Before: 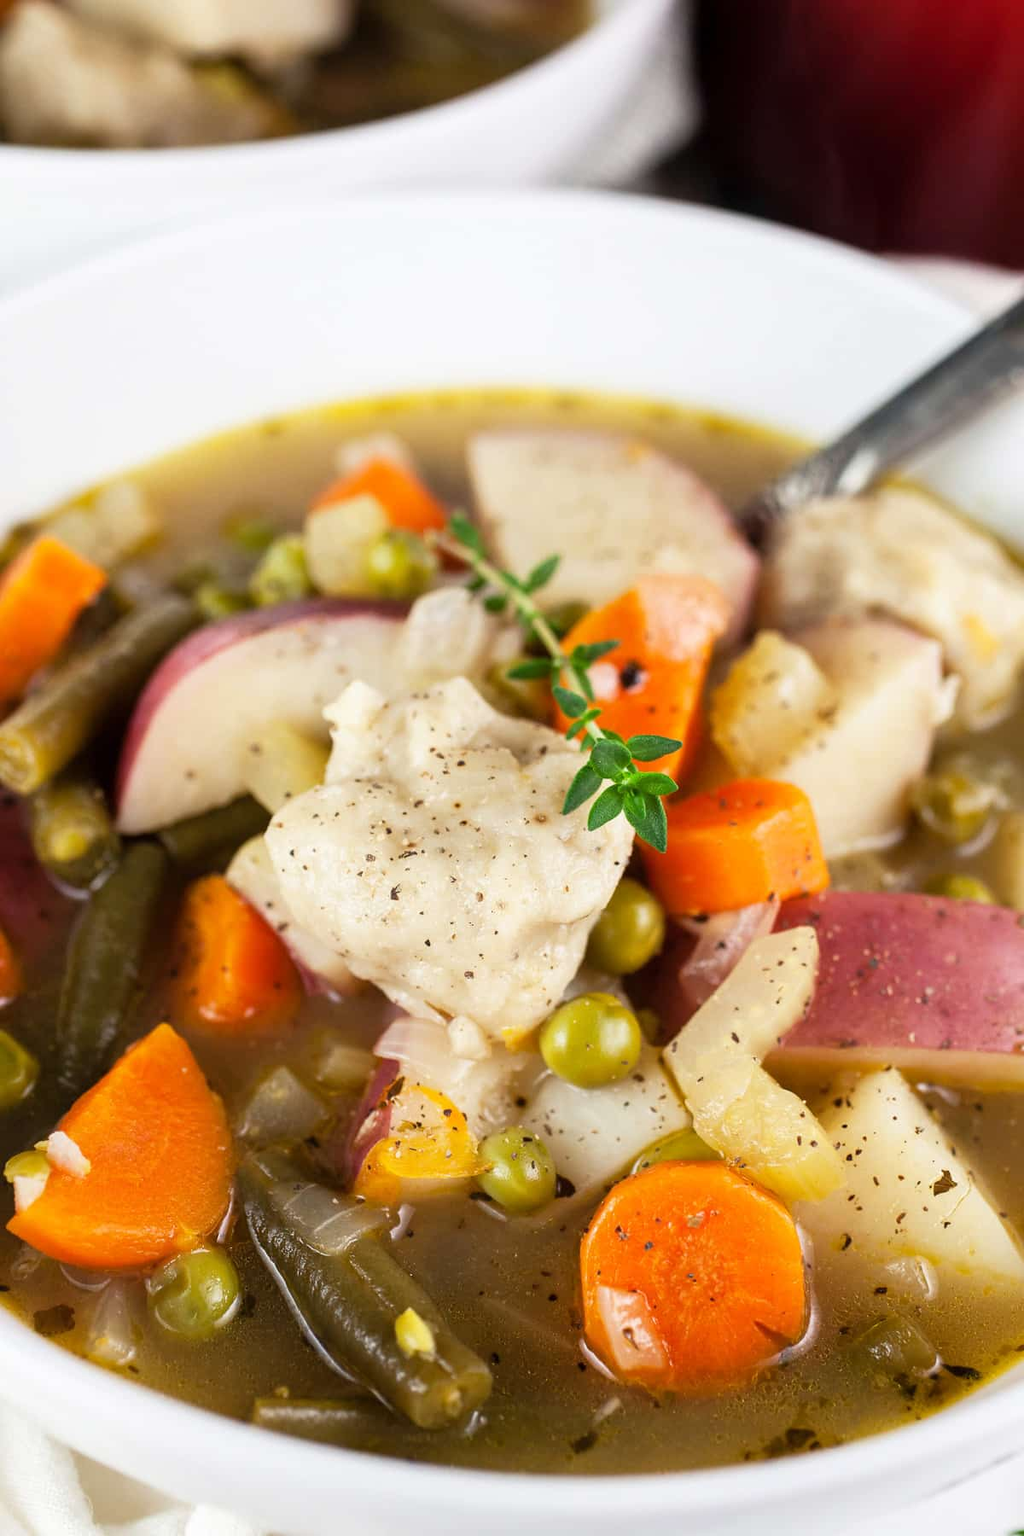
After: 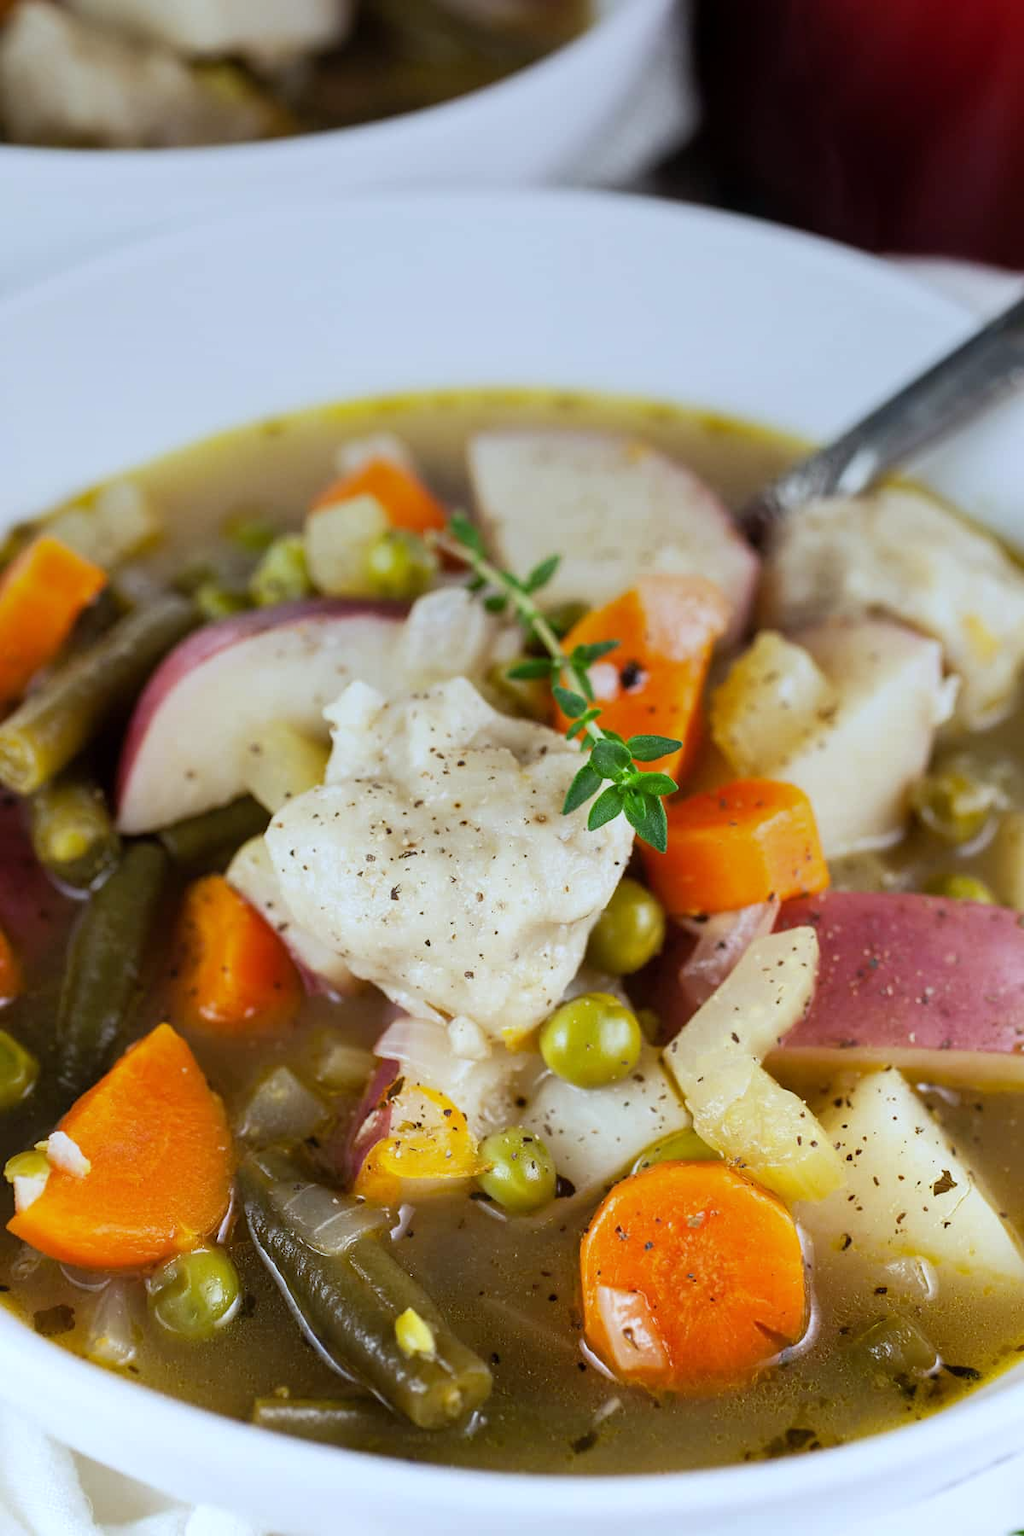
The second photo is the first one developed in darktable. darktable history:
white balance: red 0.924, blue 1.095
graduated density: on, module defaults
